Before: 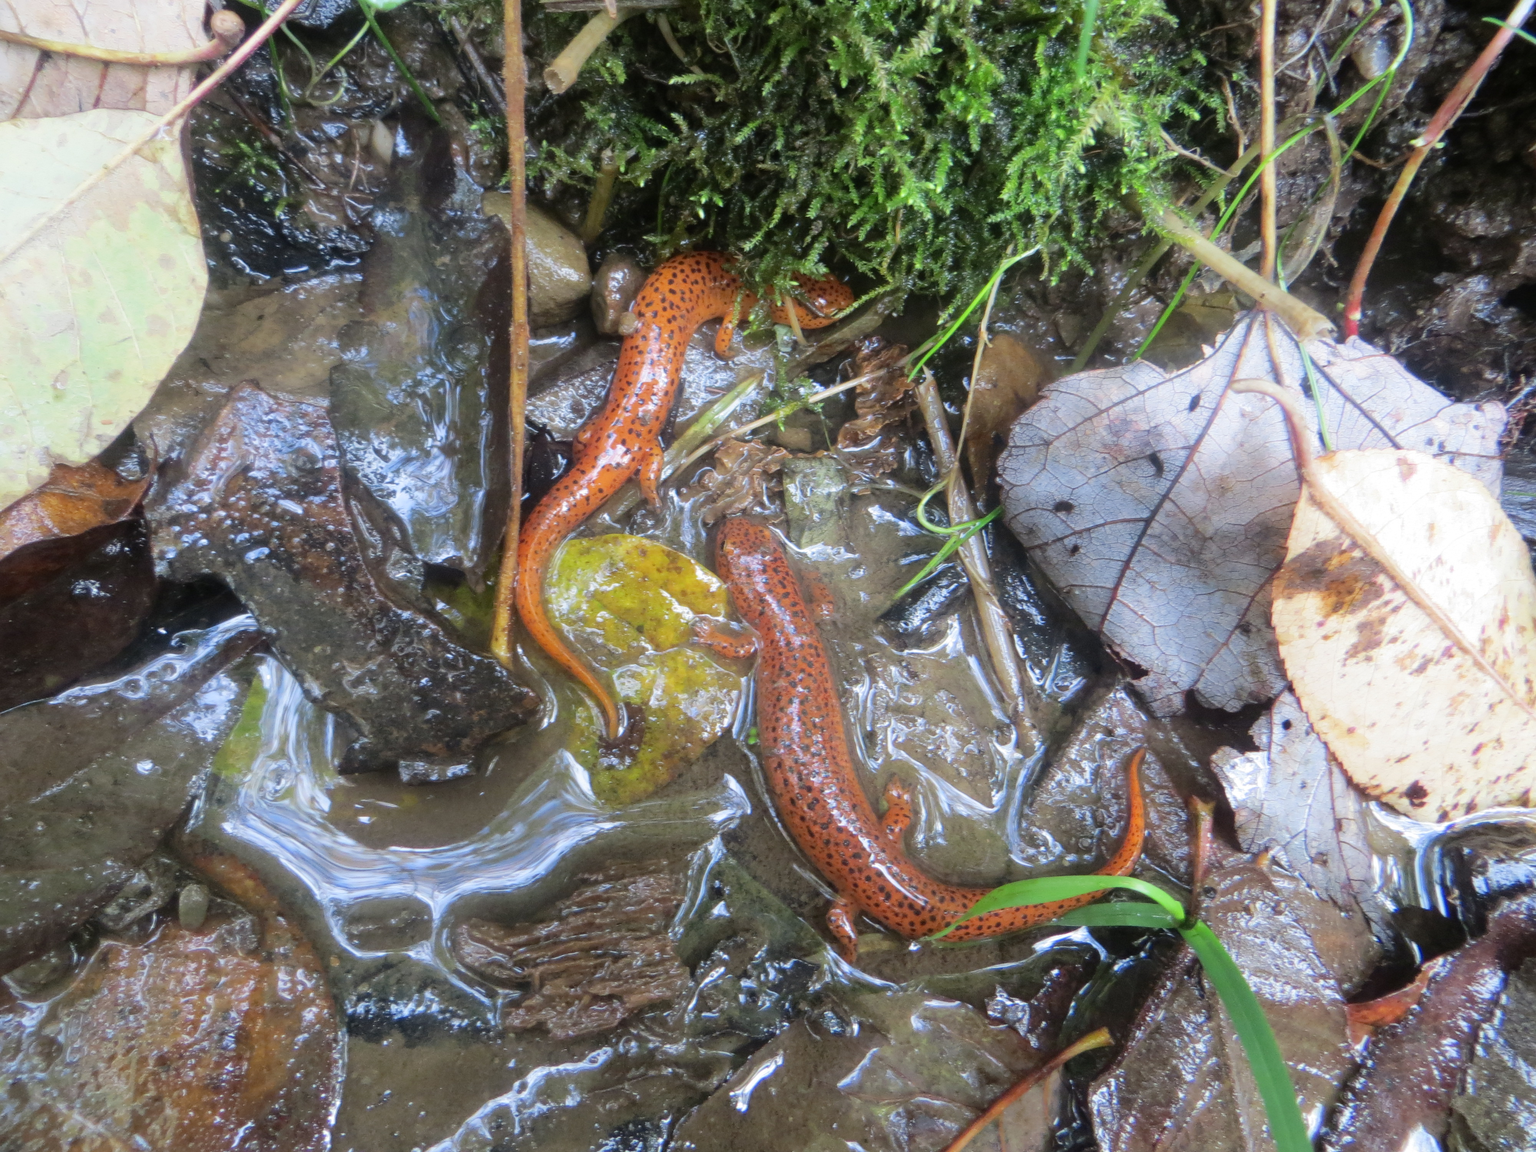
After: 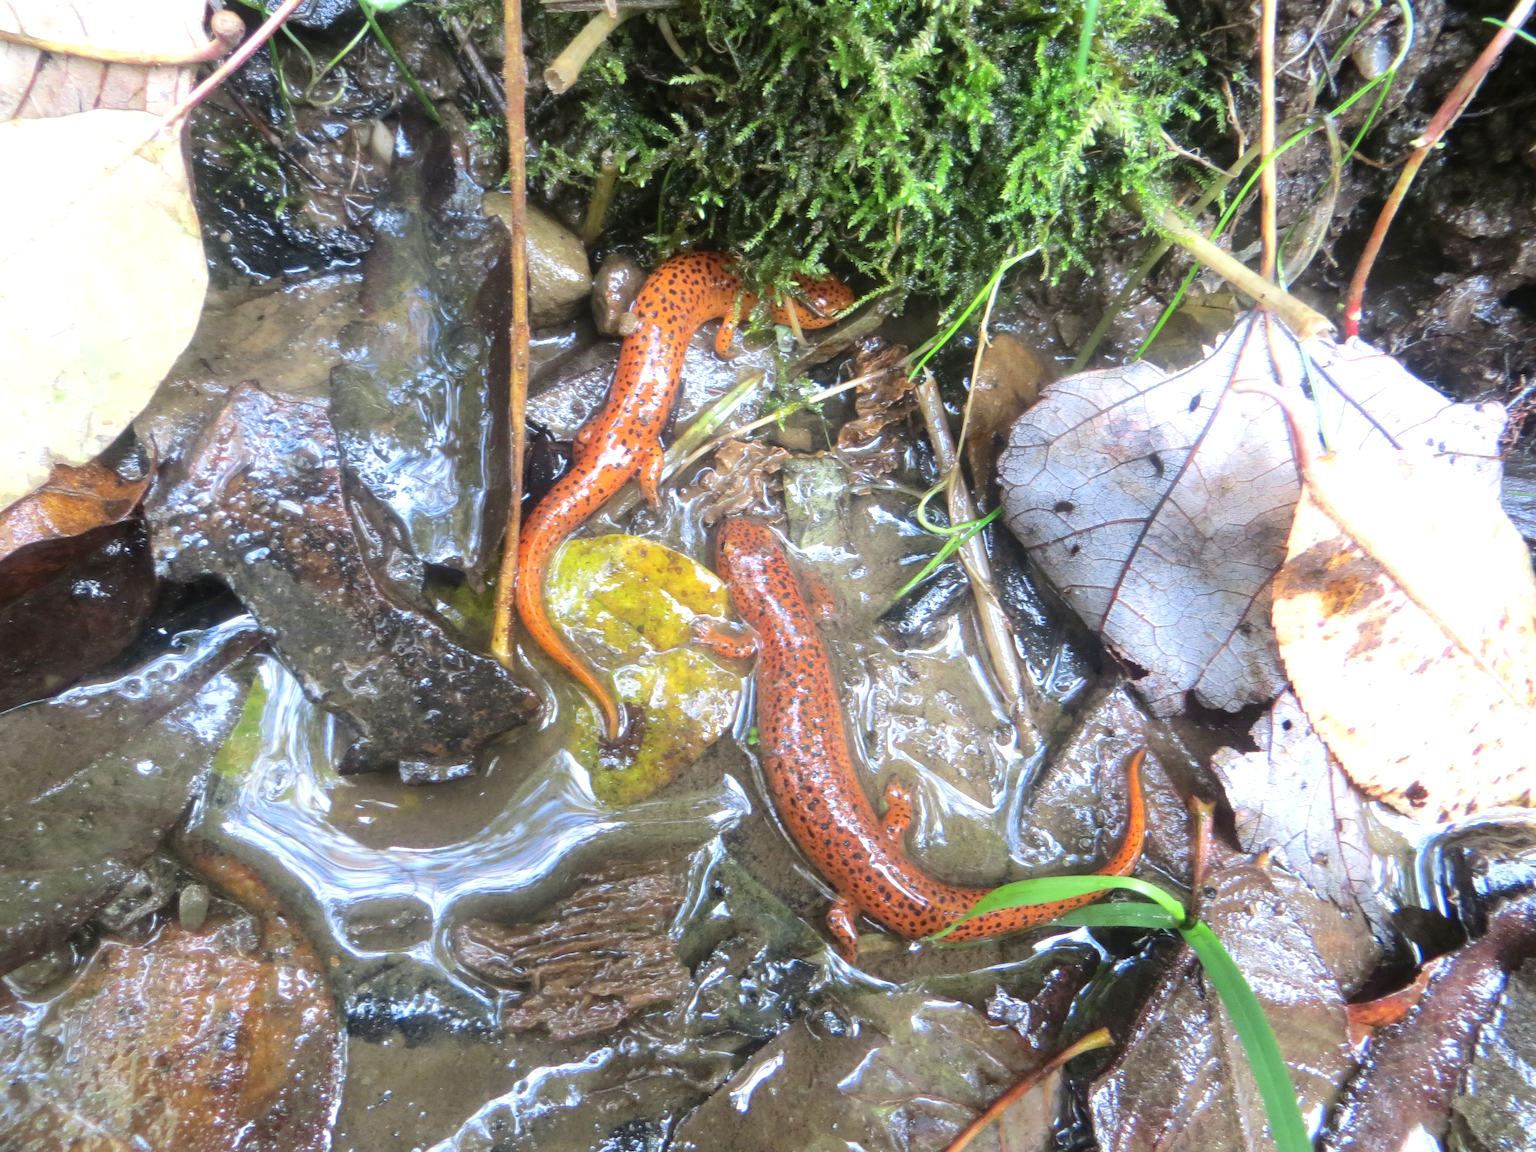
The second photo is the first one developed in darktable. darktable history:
exposure: exposure 0.64 EV, compensate highlight preservation false
